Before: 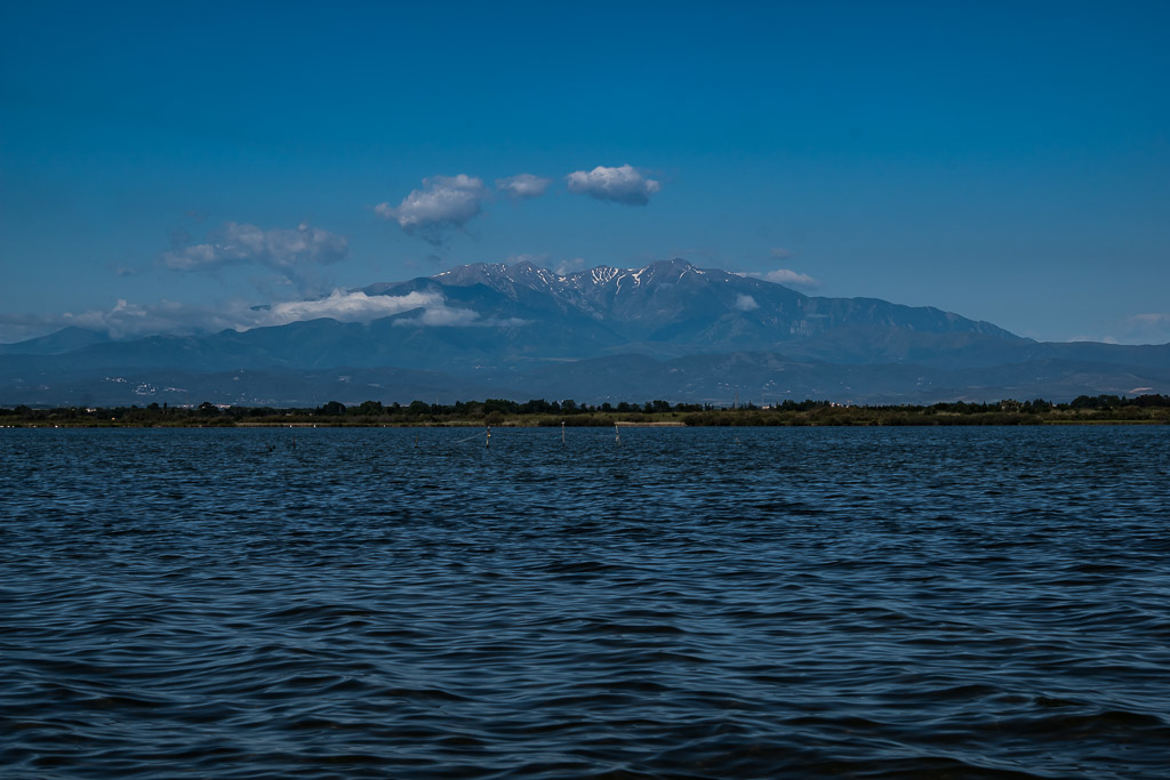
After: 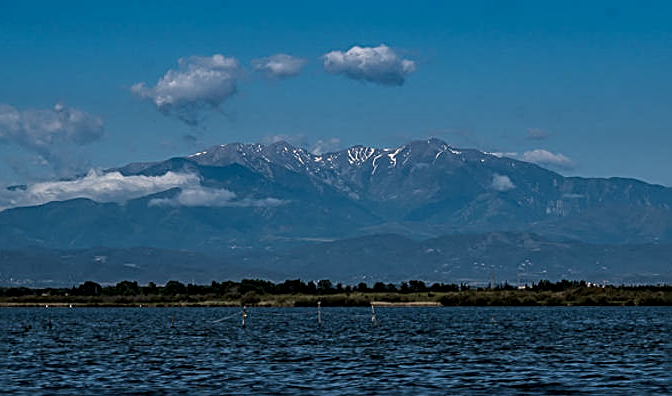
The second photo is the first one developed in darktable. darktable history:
local contrast: on, module defaults
sharpen: radius 2.826, amount 0.726
crop: left 20.873%, top 15.465%, right 21.674%, bottom 33.696%
